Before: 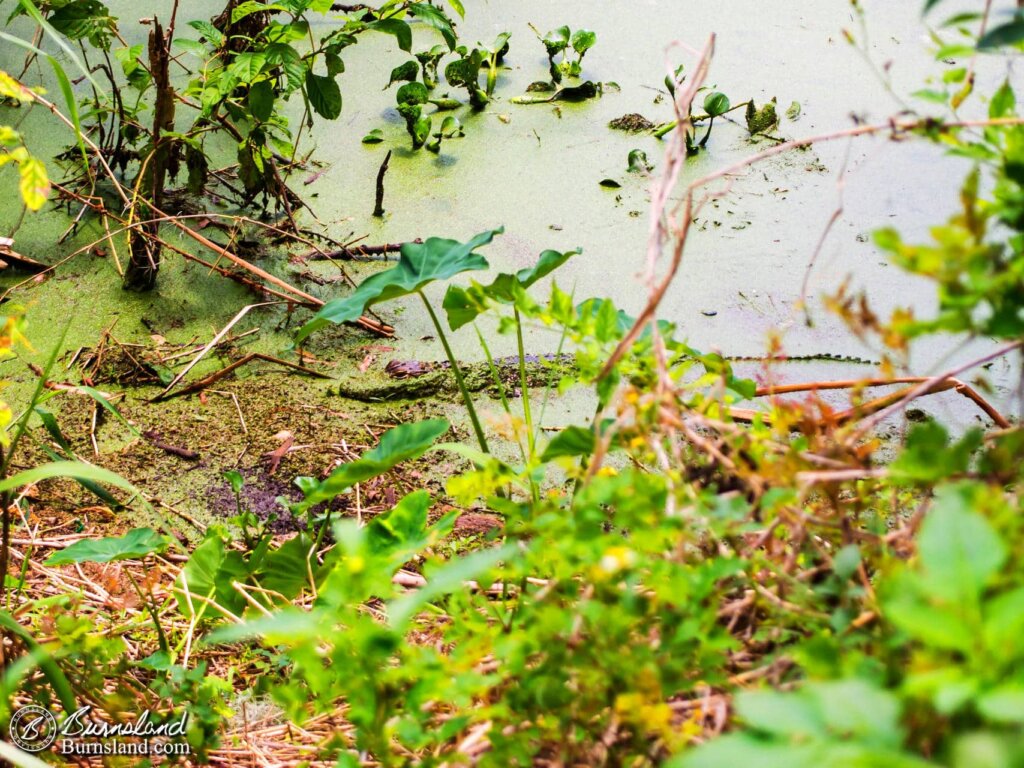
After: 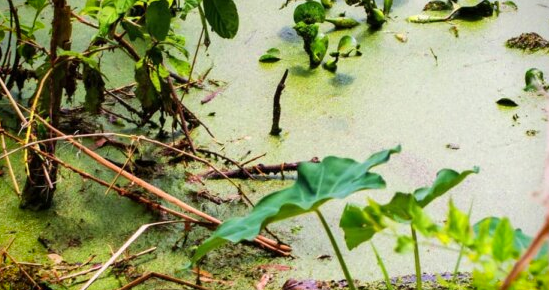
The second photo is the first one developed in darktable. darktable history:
vignetting: fall-off start 88.53%, fall-off radius 44.2%, saturation 0.376, width/height ratio 1.161
crop: left 10.121%, top 10.631%, right 36.218%, bottom 51.526%
